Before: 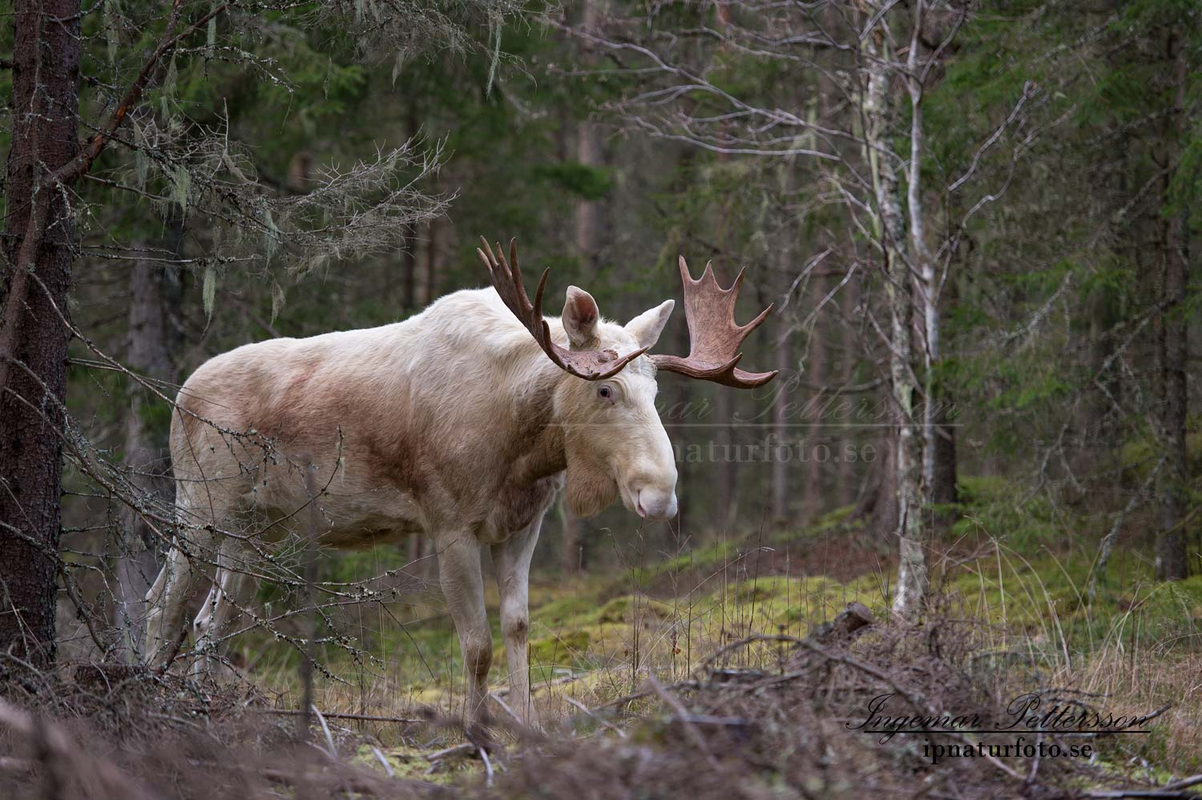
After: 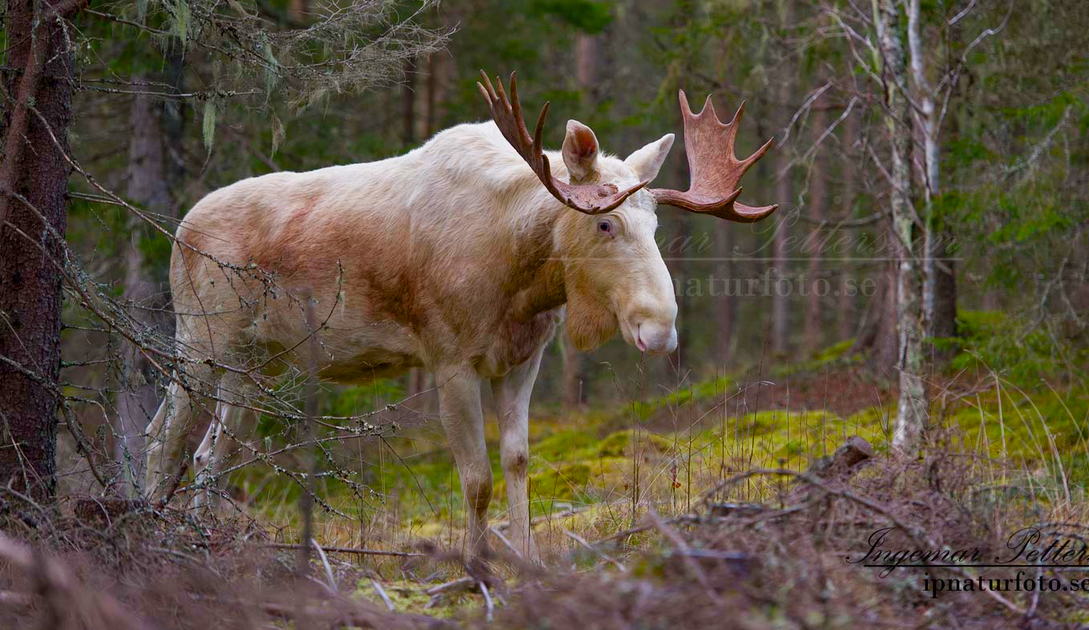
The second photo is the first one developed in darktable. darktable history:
crop: top 20.875%, right 9.395%, bottom 0.346%
color balance rgb: linear chroma grading › global chroma 14.576%, perceptual saturation grading › global saturation 40.522%, perceptual saturation grading › highlights -25.539%, perceptual saturation grading › mid-tones 34.538%, perceptual saturation grading › shadows 34.965%, global vibrance -16.522%, contrast -5.73%
